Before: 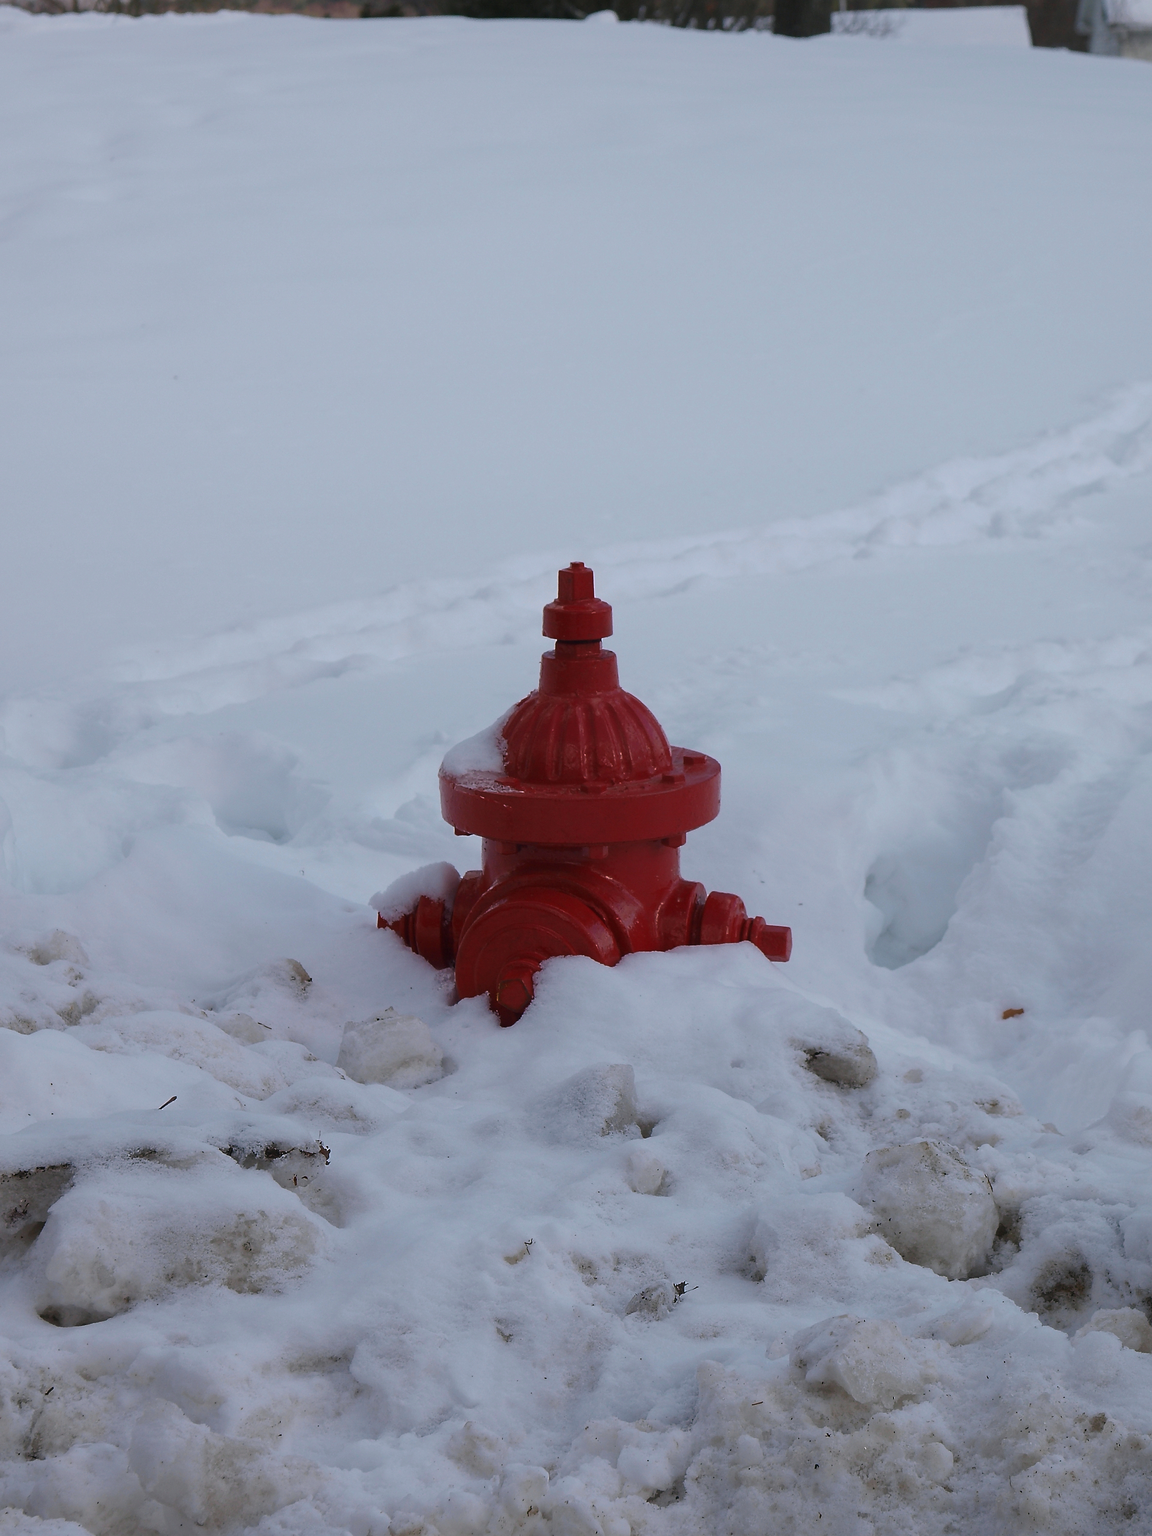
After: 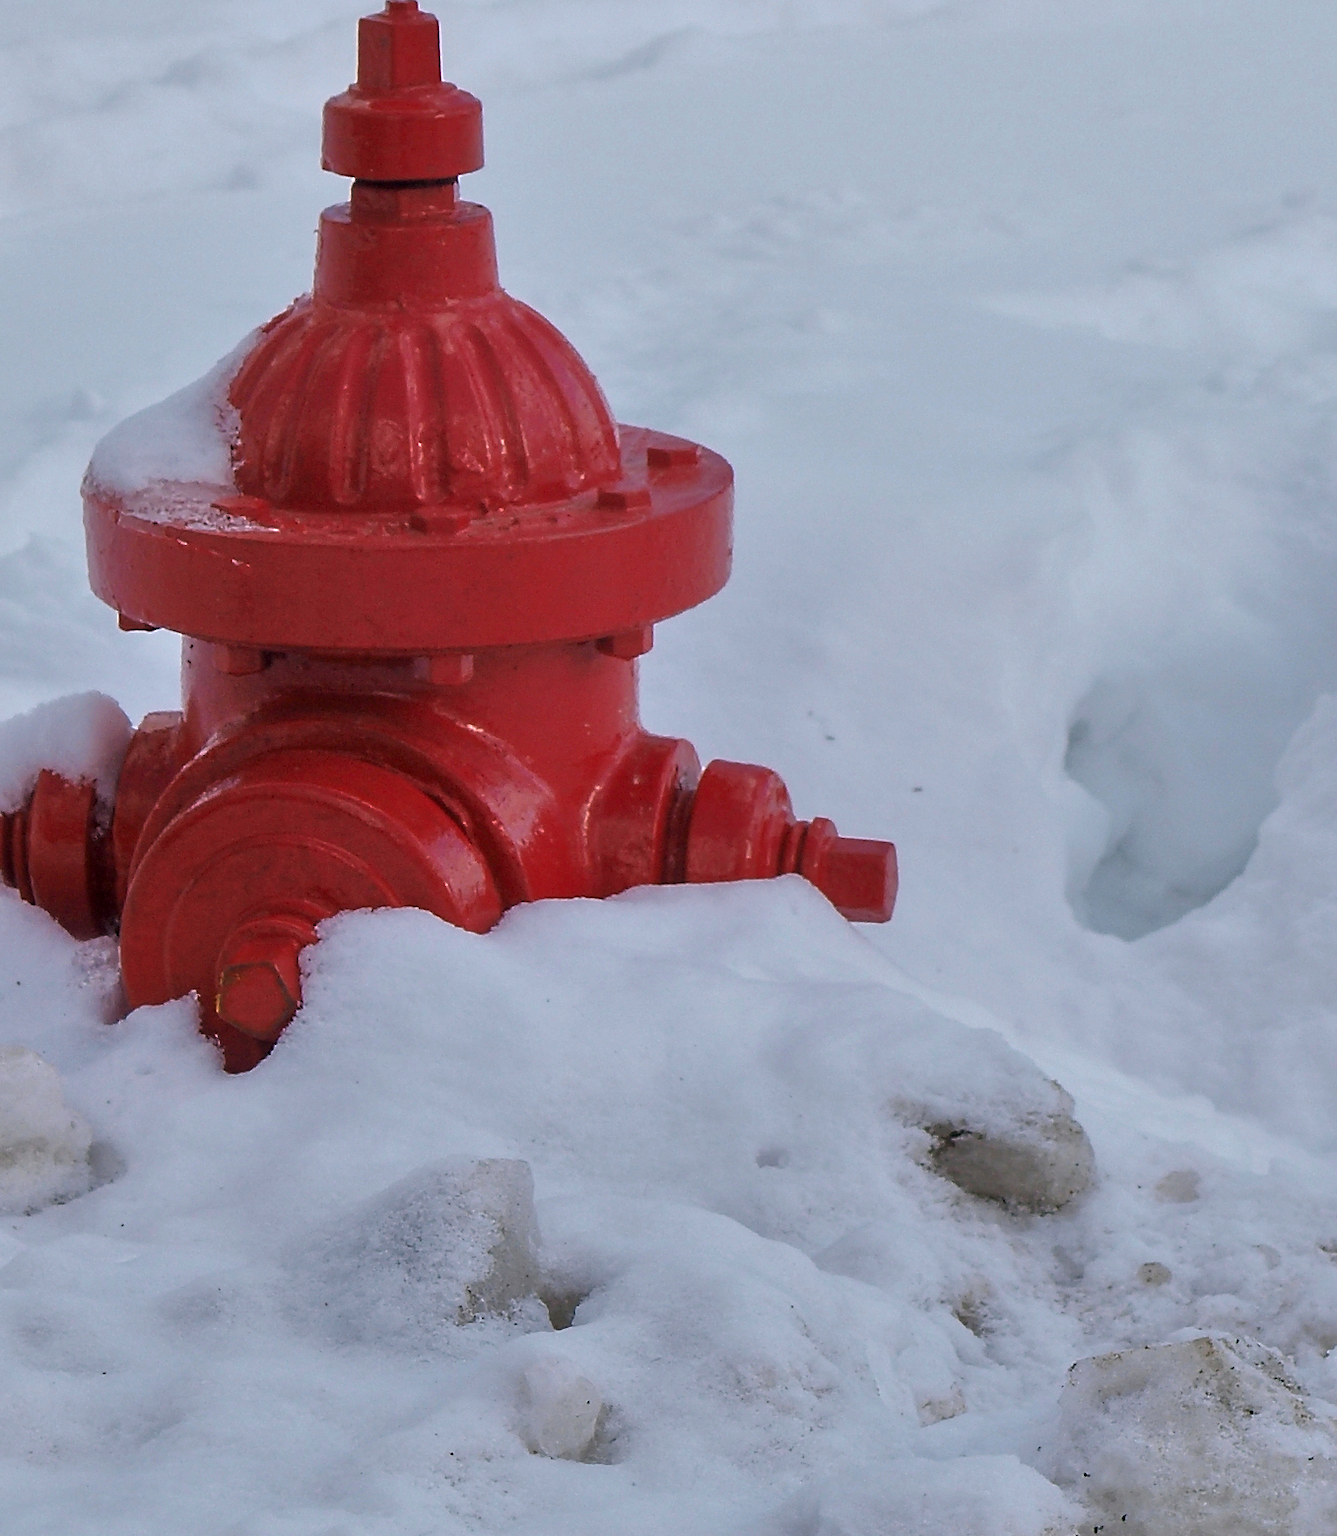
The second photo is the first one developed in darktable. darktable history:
tone equalizer: -7 EV 0.15 EV, -6 EV 0.6 EV, -5 EV 1.15 EV, -4 EV 1.33 EV, -3 EV 1.15 EV, -2 EV 0.6 EV, -1 EV 0.15 EV, mask exposure compensation -0.5 EV
local contrast: highlights 100%, shadows 100%, detail 120%, midtone range 0.2
crop: left 35.03%, top 36.625%, right 14.663%, bottom 20.057%
